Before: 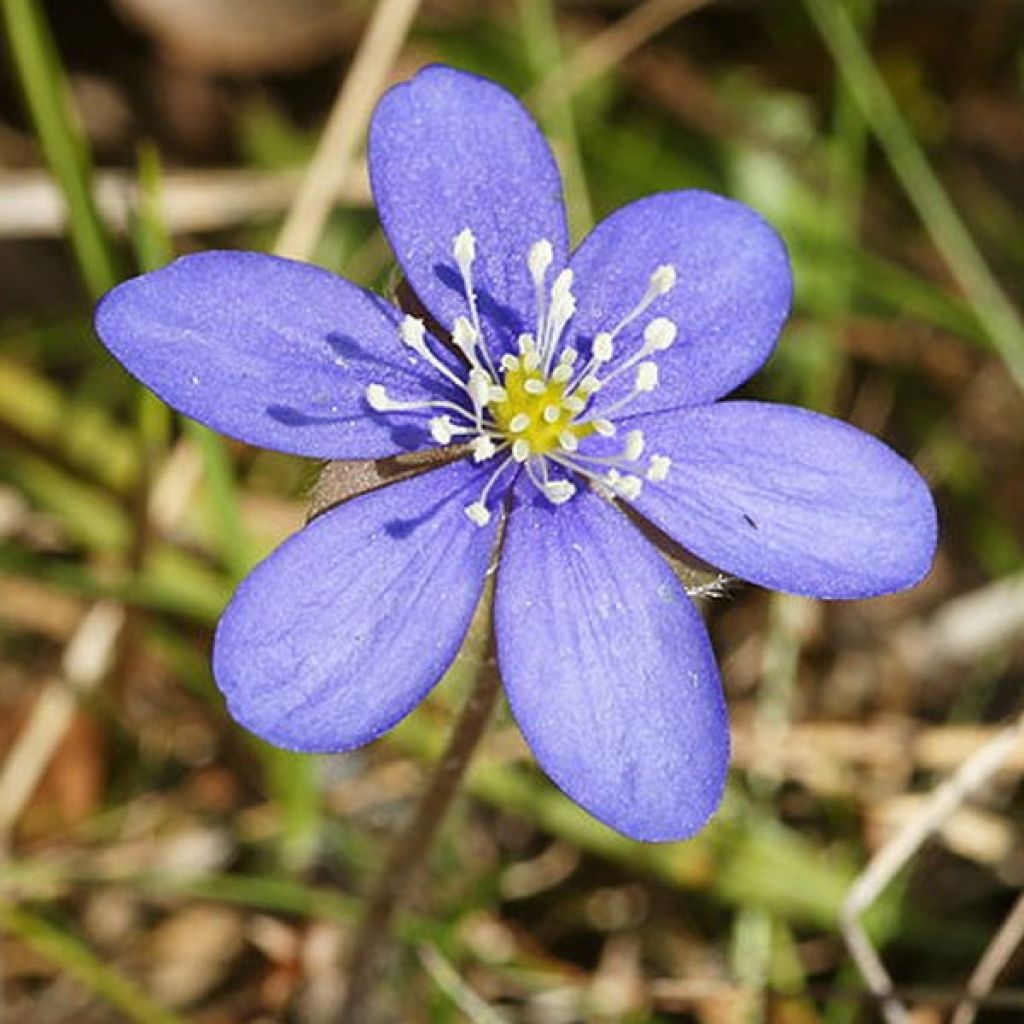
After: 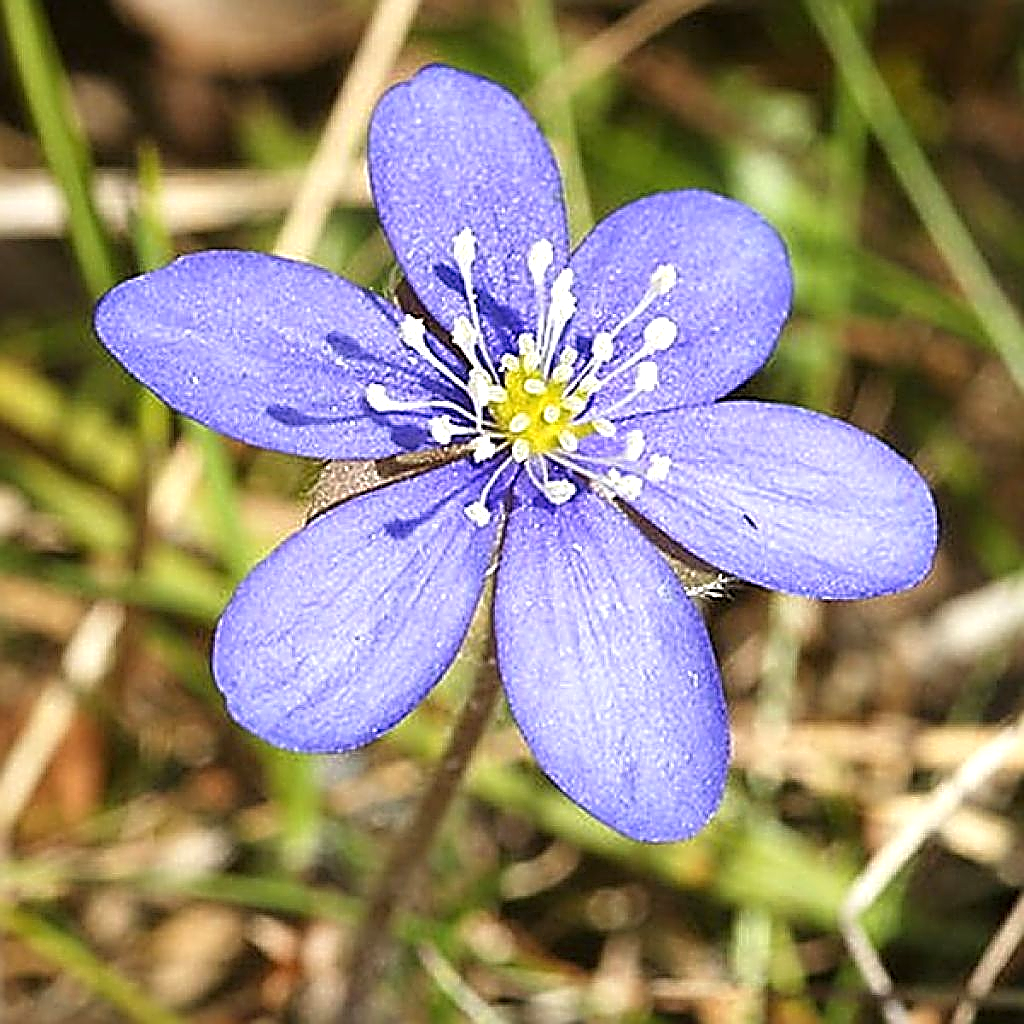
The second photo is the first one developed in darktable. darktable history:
sharpen: amount 1.994
exposure: exposure 0.519 EV, compensate exposure bias true, compensate highlight preservation false
